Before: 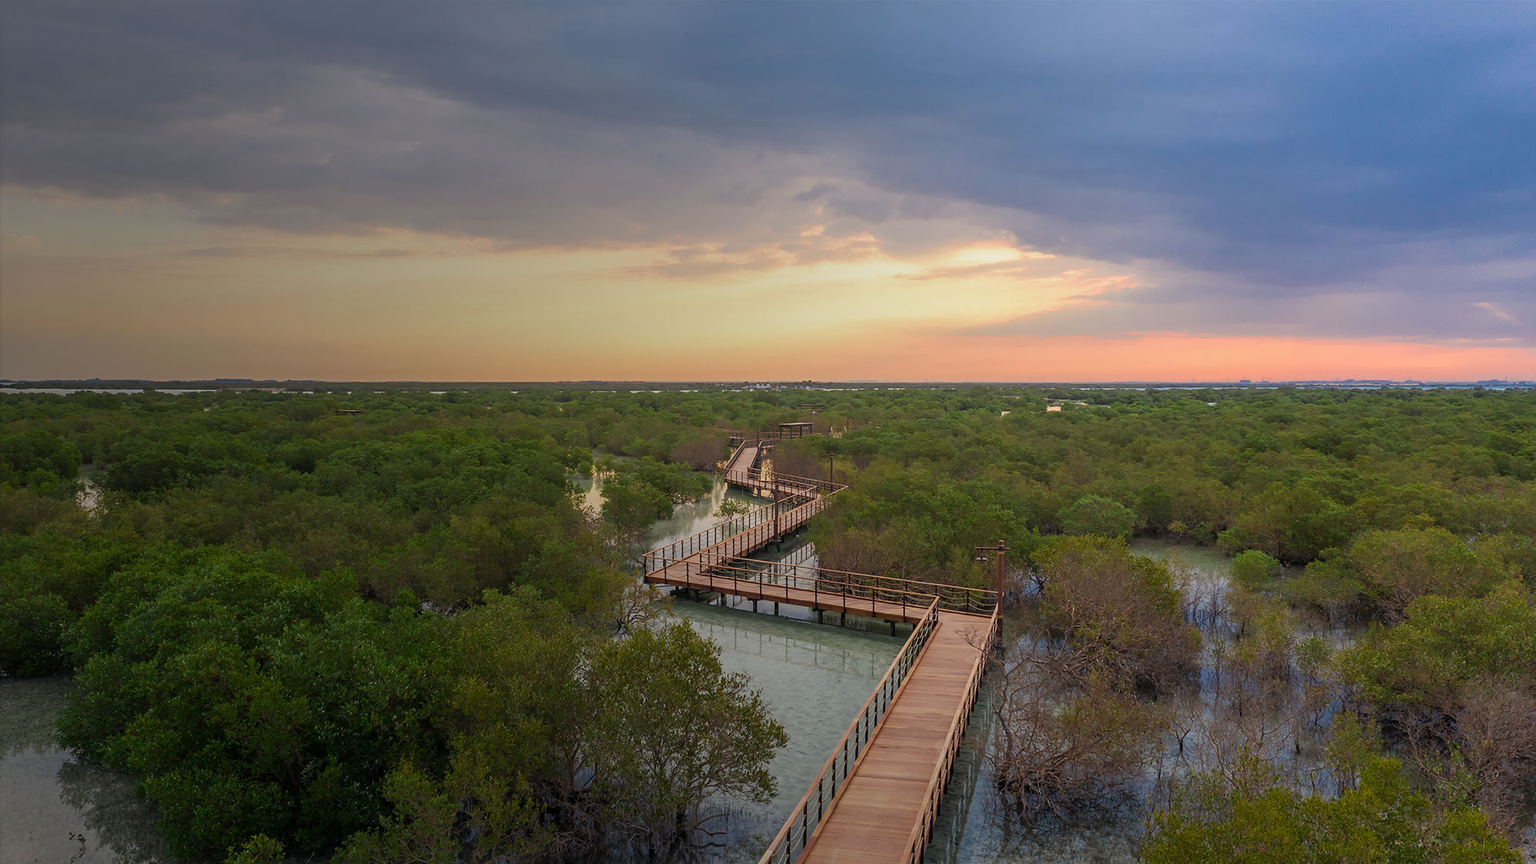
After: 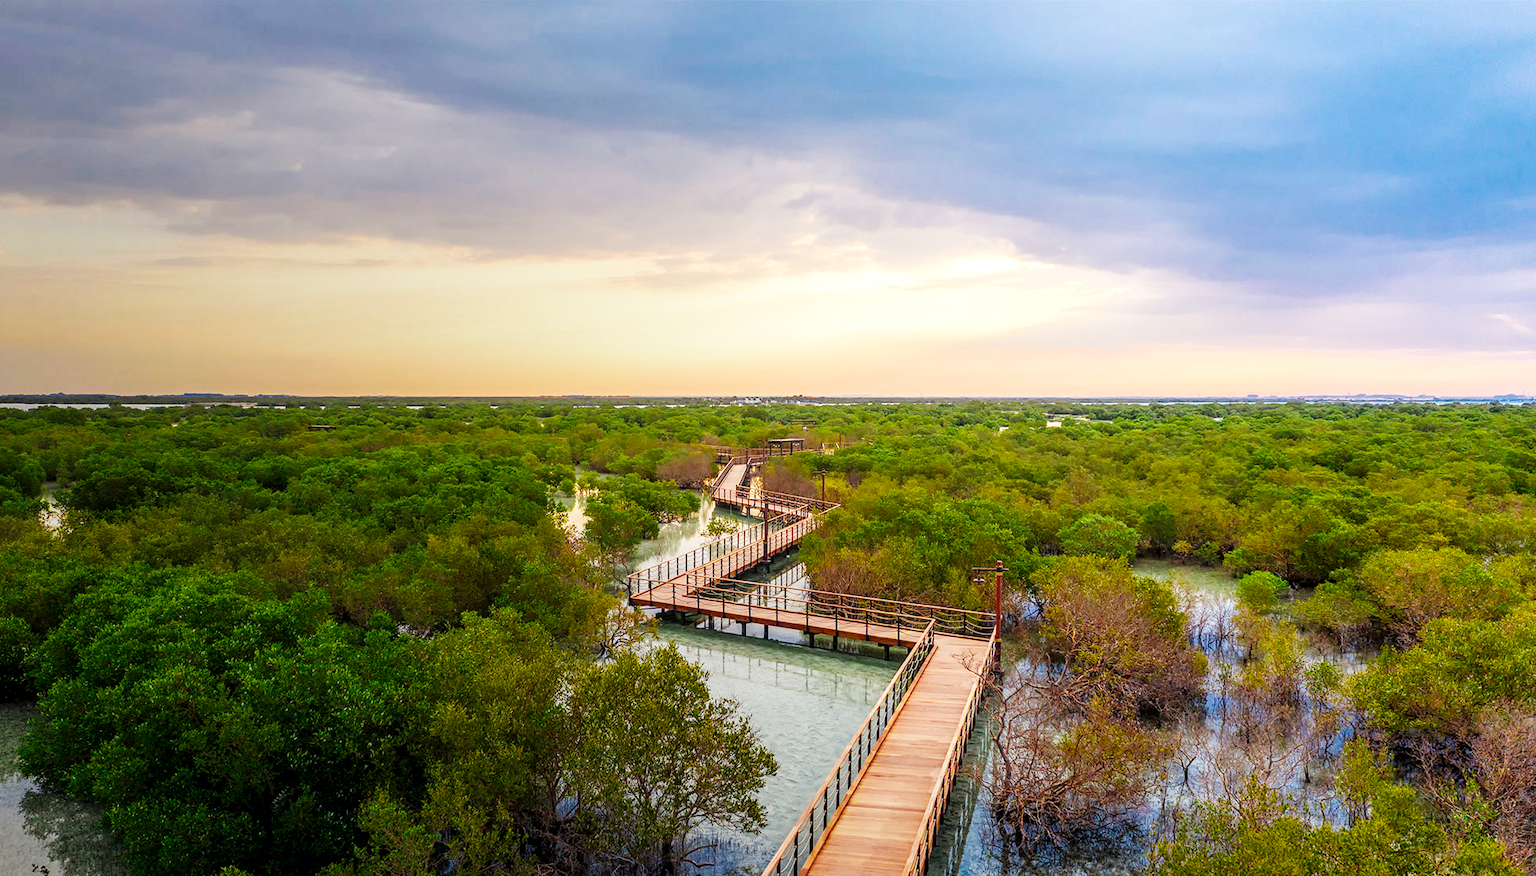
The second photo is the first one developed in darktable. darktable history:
color balance rgb: perceptual saturation grading › global saturation 20%, perceptual saturation grading › highlights -25%, perceptual saturation grading › shadows 25%
local contrast: on, module defaults
base curve: curves: ch0 [(0, 0.003) (0.001, 0.002) (0.006, 0.004) (0.02, 0.022) (0.048, 0.086) (0.094, 0.234) (0.162, 0.431) (0.258, 0.629) (0.385, 0.8) (0.548, 0.918) (0.751, 0.988) (1, 1)], preserve colors none
crop and rotate: left 2.536%, right 1.107%, bottom 2.246%
